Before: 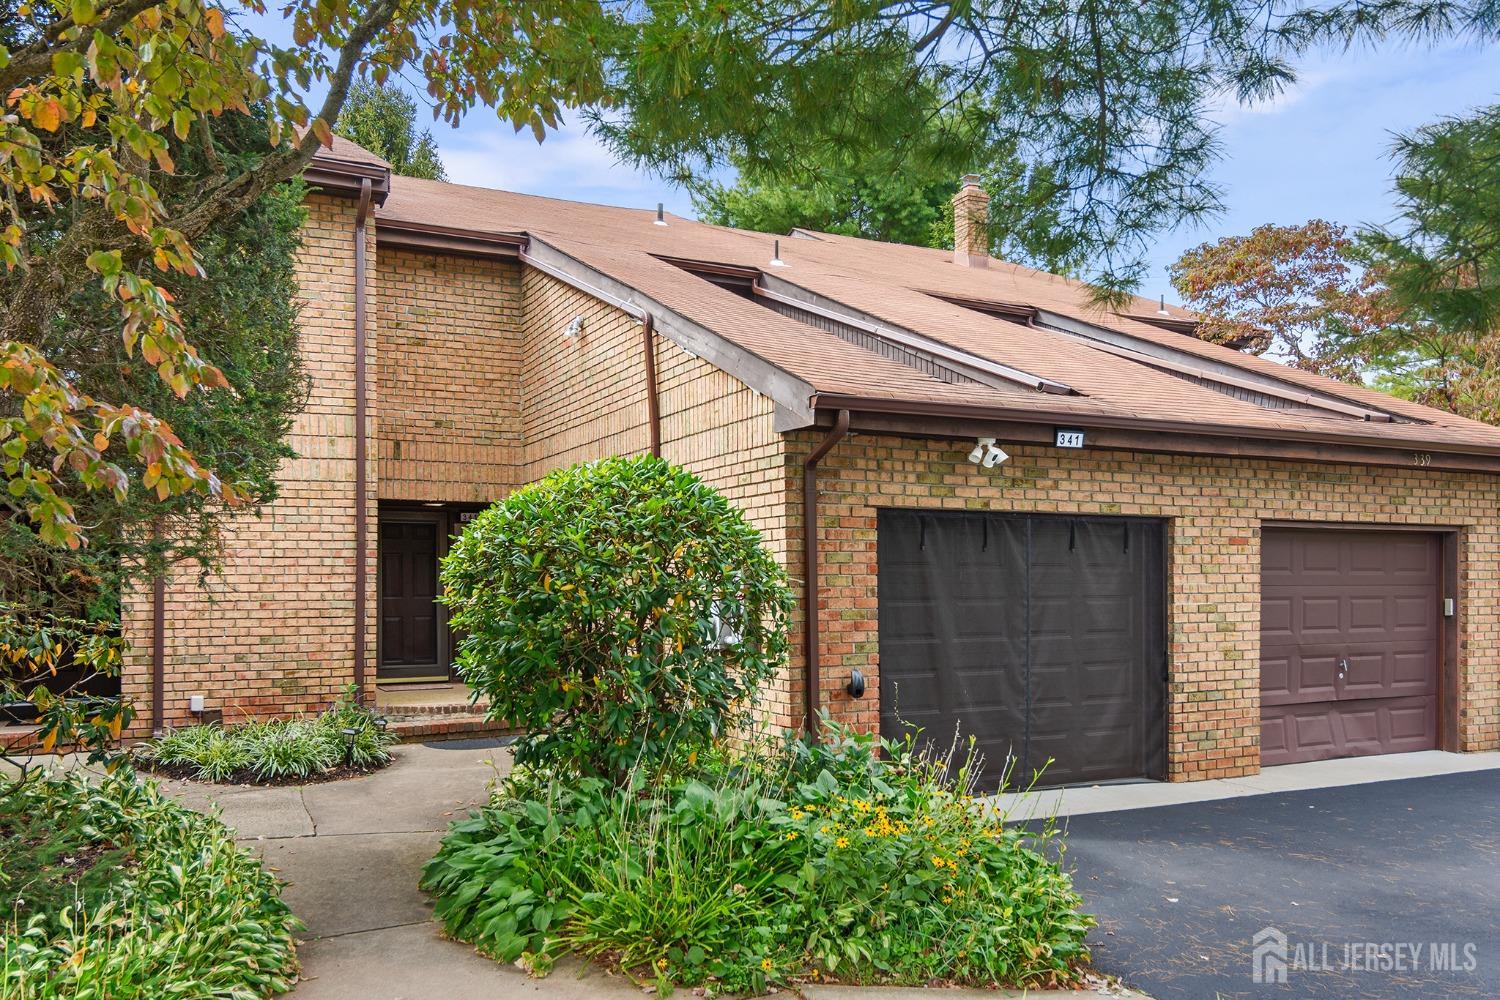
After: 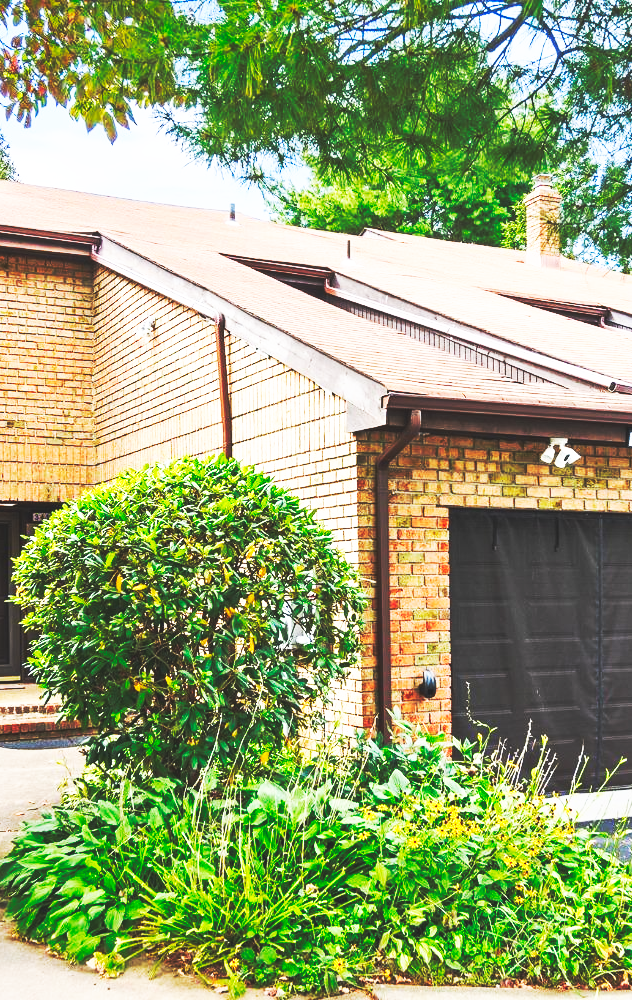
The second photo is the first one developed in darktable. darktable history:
crop: left 28.583%, right 29.231%
base curve: curves: ch0 [(0, 0.015) (0.085, 0.116) (0.134, 0.298) (0.19, 0.545) (0.296, 0.764) (0.599, 0.982) (1, 1)], preserve colors none
